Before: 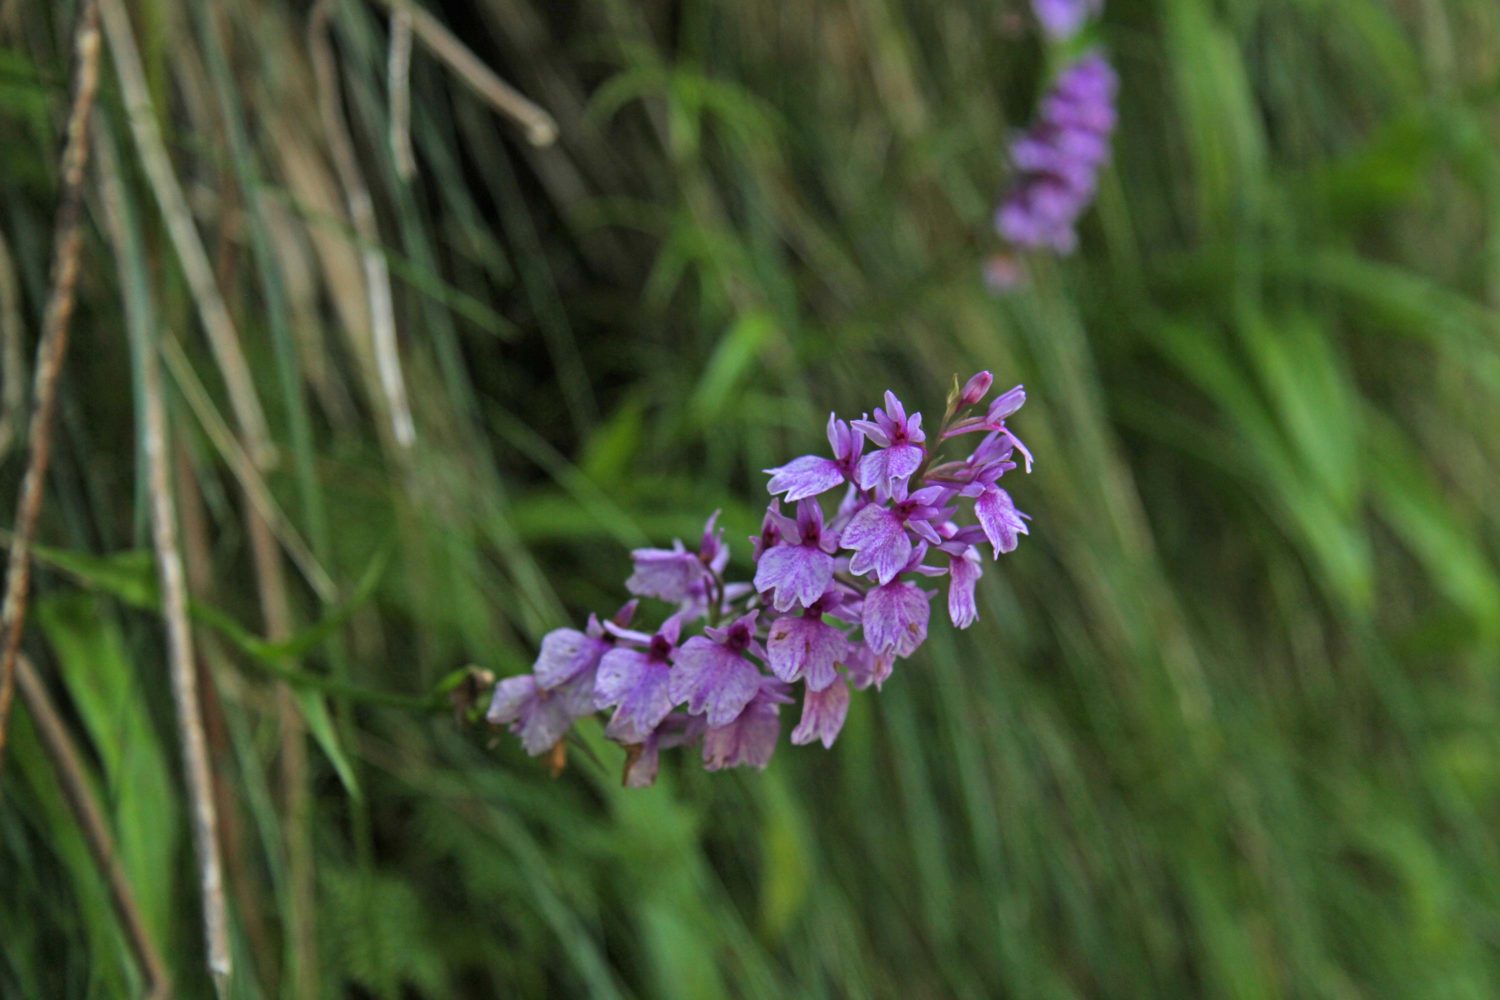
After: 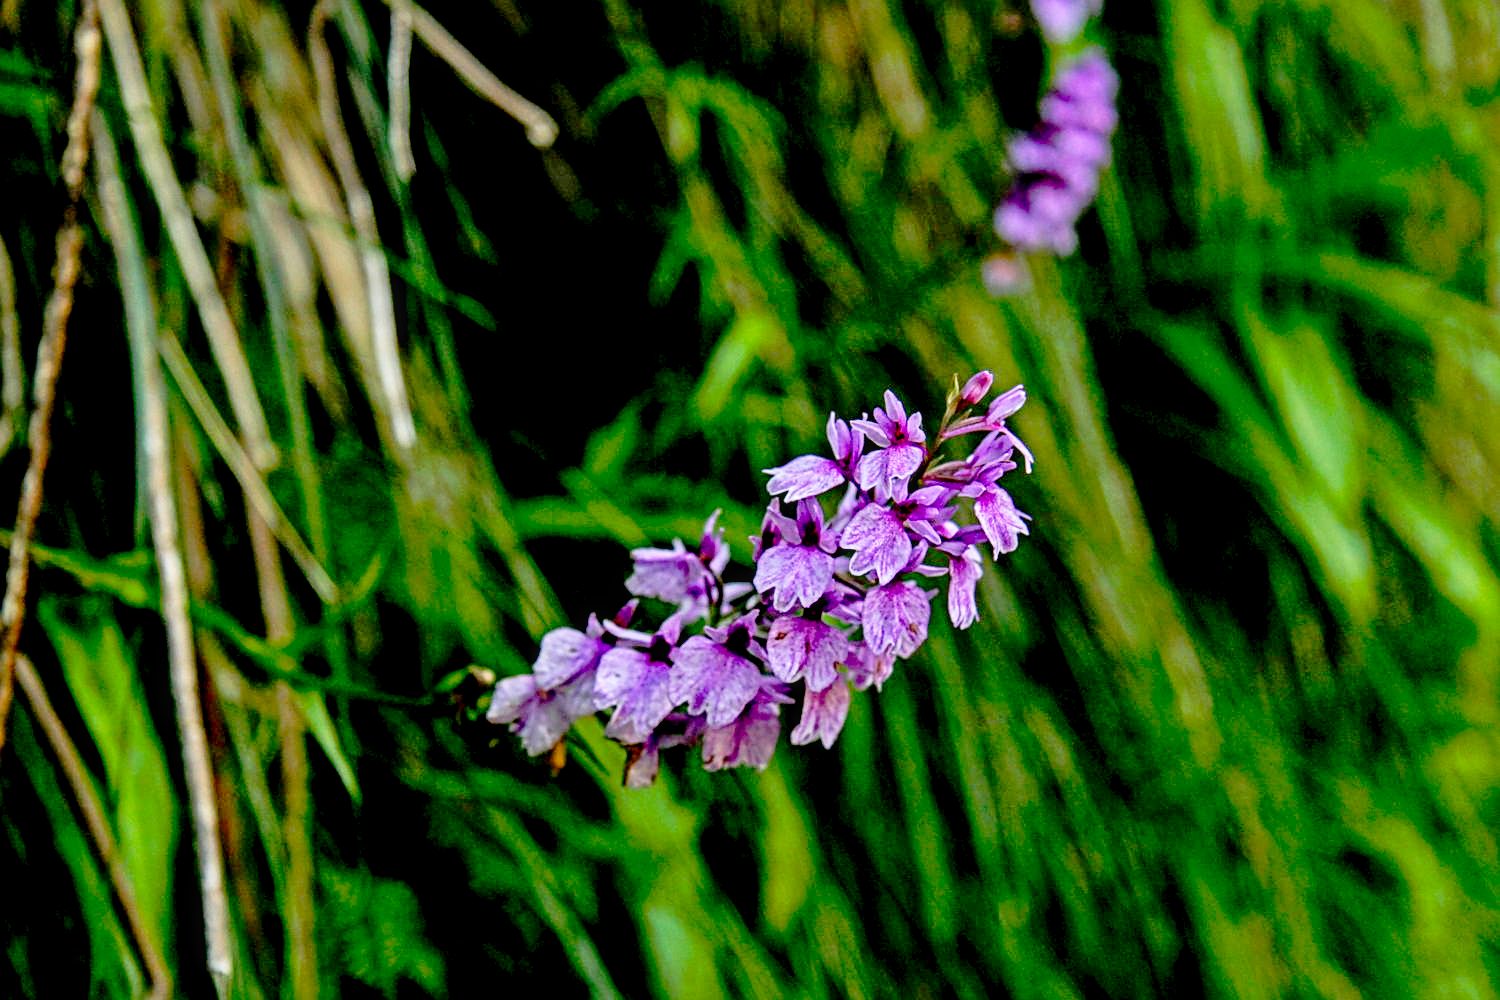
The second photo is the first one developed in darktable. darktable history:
sharpen: on, module defaults
exposure: black level correction 0.041, exposure 0.498 EV, compensate exposure bias true, compensate highlight preservation false
local contrast: on, module defaults
tone curve: curves: ch0 [(0, 0) (0.168, 0.142) (0.359, 0.44) (0.469, 0.544) (0.634, 0.722) (0.858, 0.903) (1, 0.968)]; ch1 [(0, 0) (0.437, 0.453) (0.472, 0.47) (0.502, 0.502) (0.54, 0.534) (0.57, 0.592) (0.618, 0.66) (0.699, 0.749) (0.859, 0.919) (1, 1)]; ch2 [(0, 0) (0.33, 0.301) (0.421, 0.443) (0.476, 0.498) (0.505, 0.503) (0.547, 0.557) (0.586, 0.634) (0.608, 0.676) (1, 1)], preserve colors none
